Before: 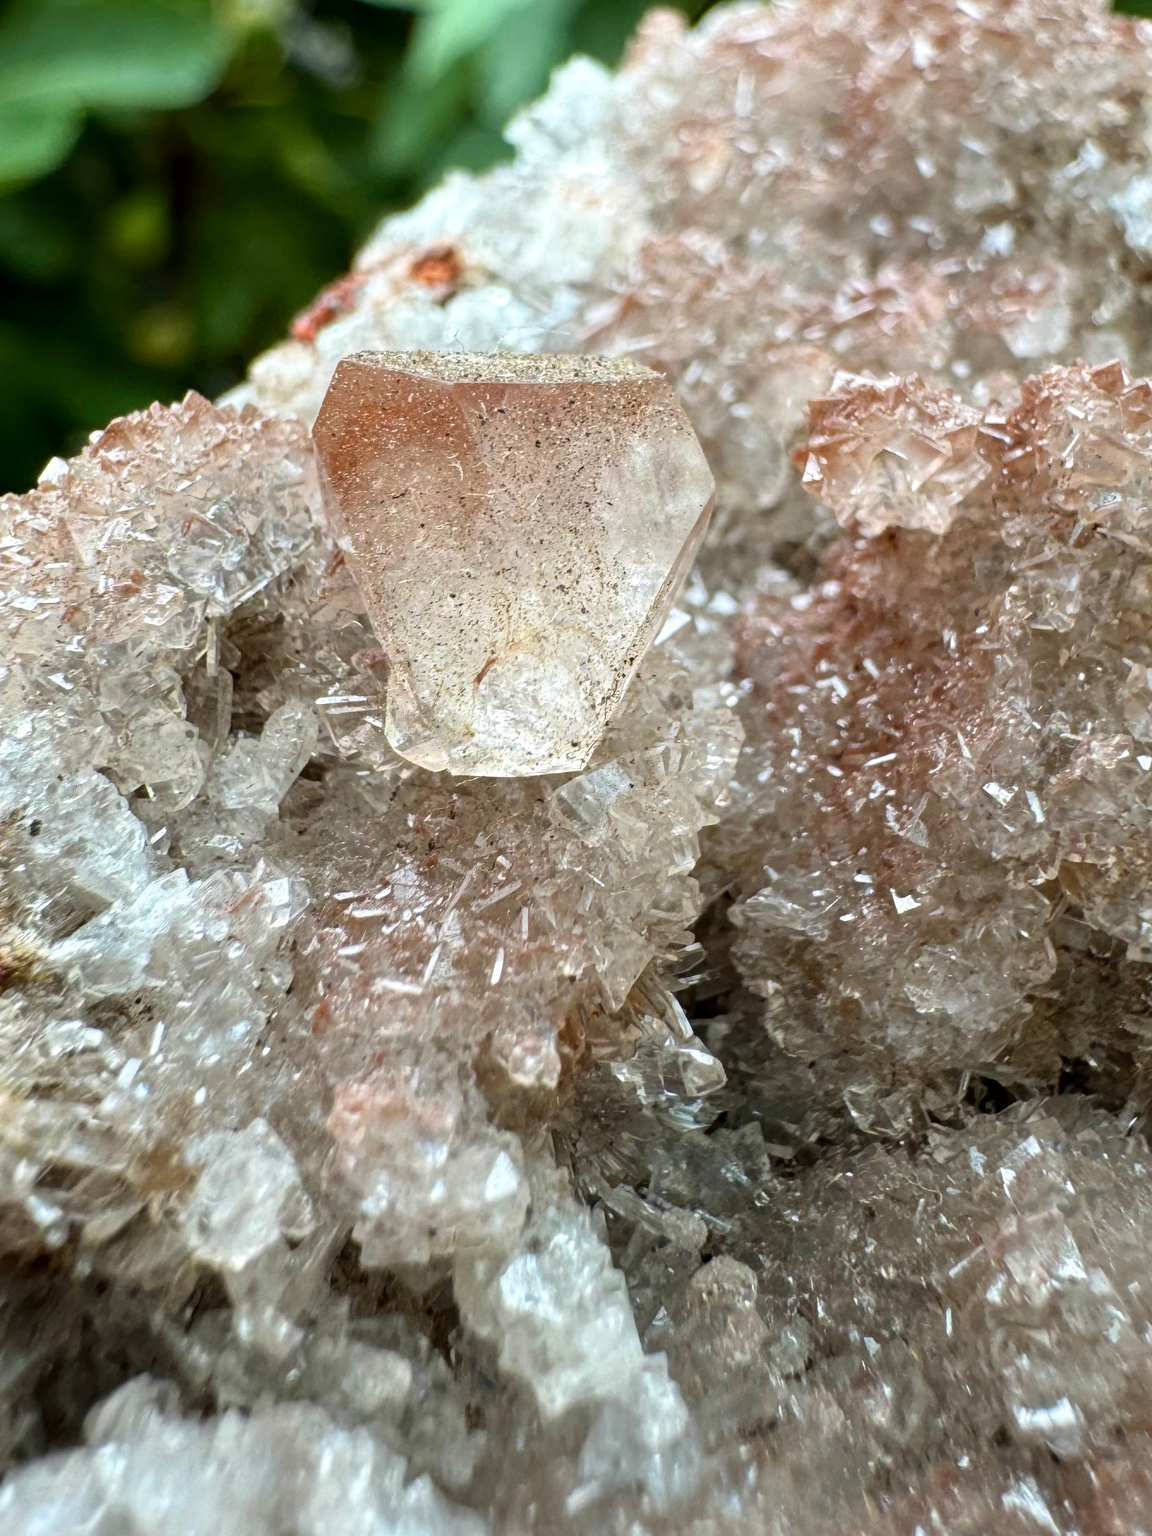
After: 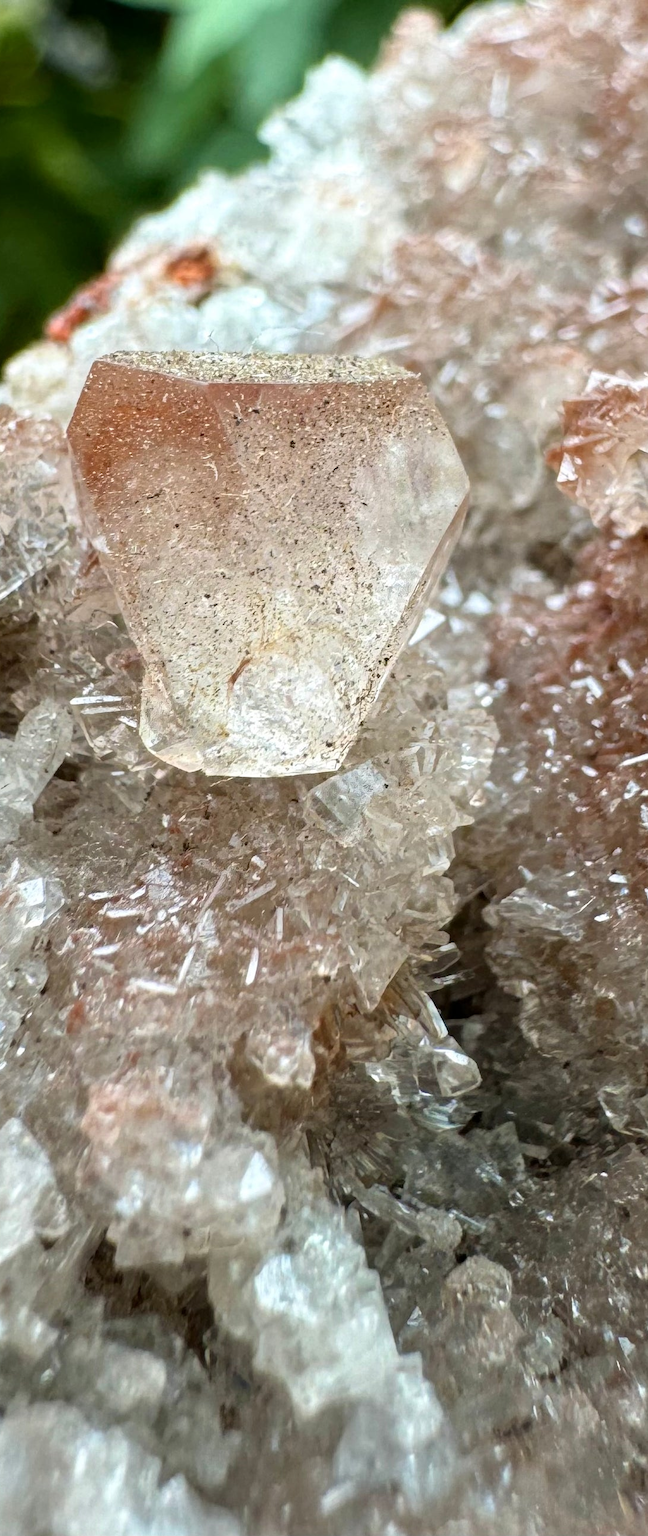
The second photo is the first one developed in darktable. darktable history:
crop: left 21.375%, right 22.319%
